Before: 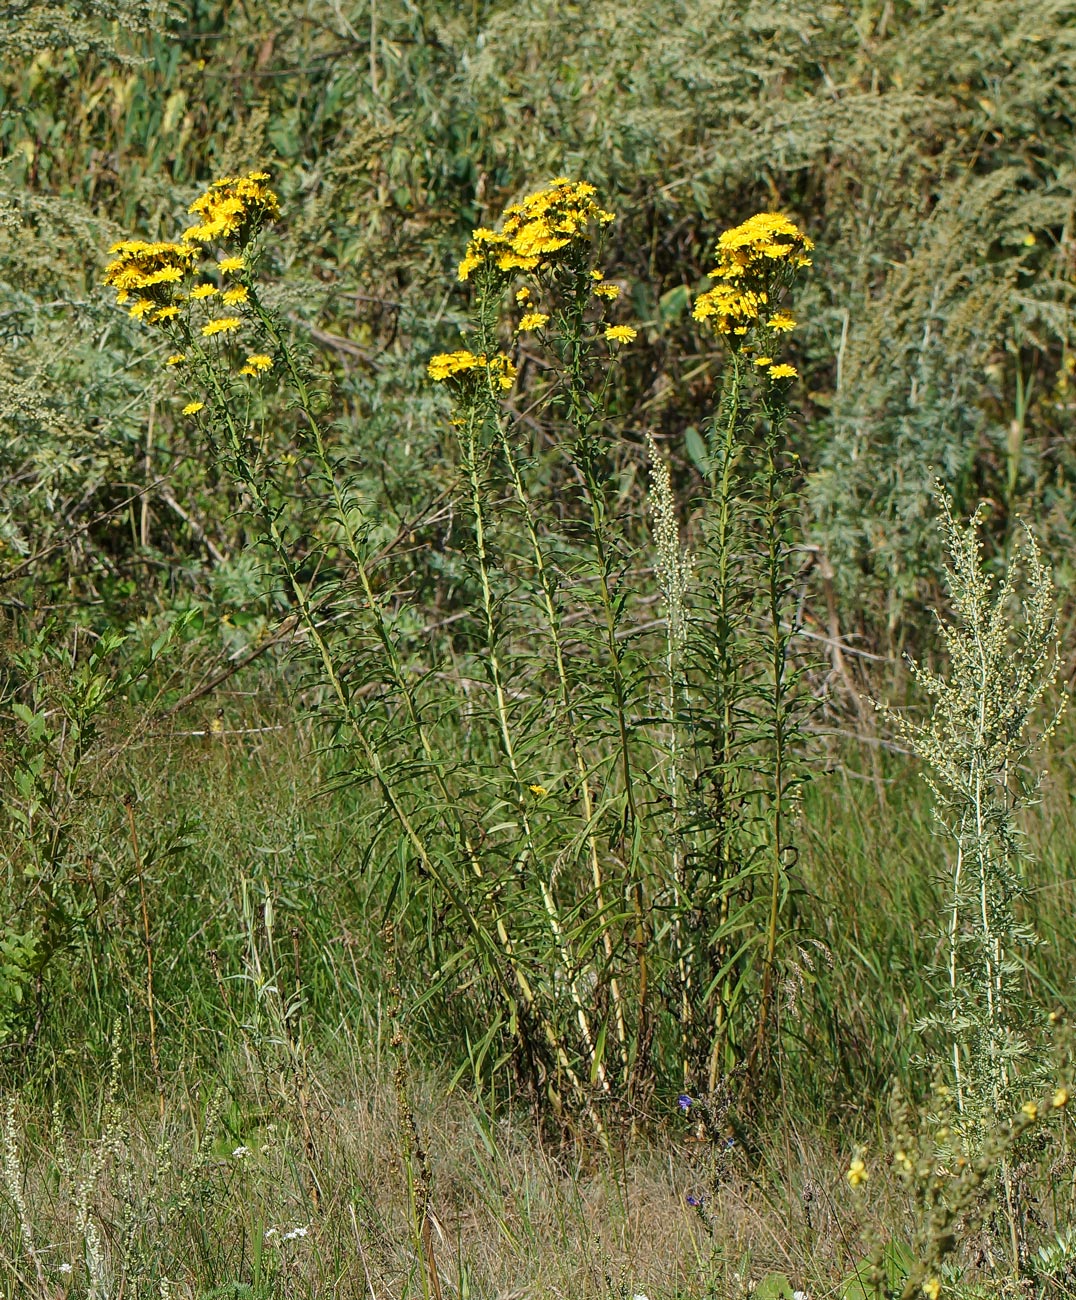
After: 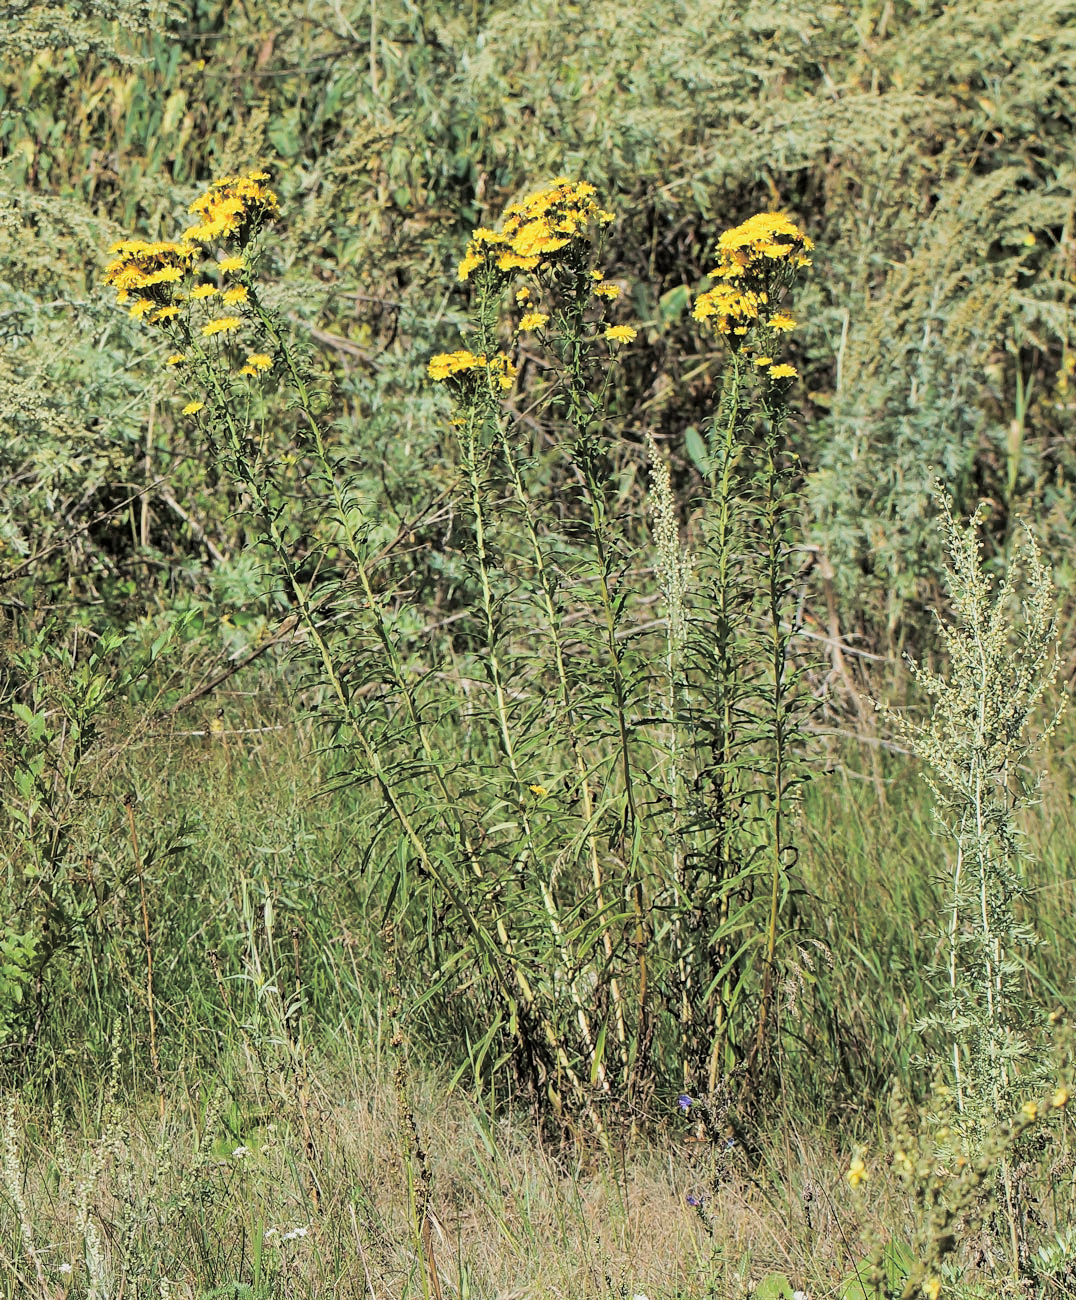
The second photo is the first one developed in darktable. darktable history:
split-toning: shadows › hue 36°, shadows › saturation 0.05, highlights › hue 10.8°, highlights › saturation 0.15, compress 40%
filmic rgb: black relative exposure -7.65 EV, white relative exposure 4.56 EV, hardness 3.61
exposure: black level correction 0.001, exposure 0.955 EV, compensate exposure bias true, compensate highlight preservation false
